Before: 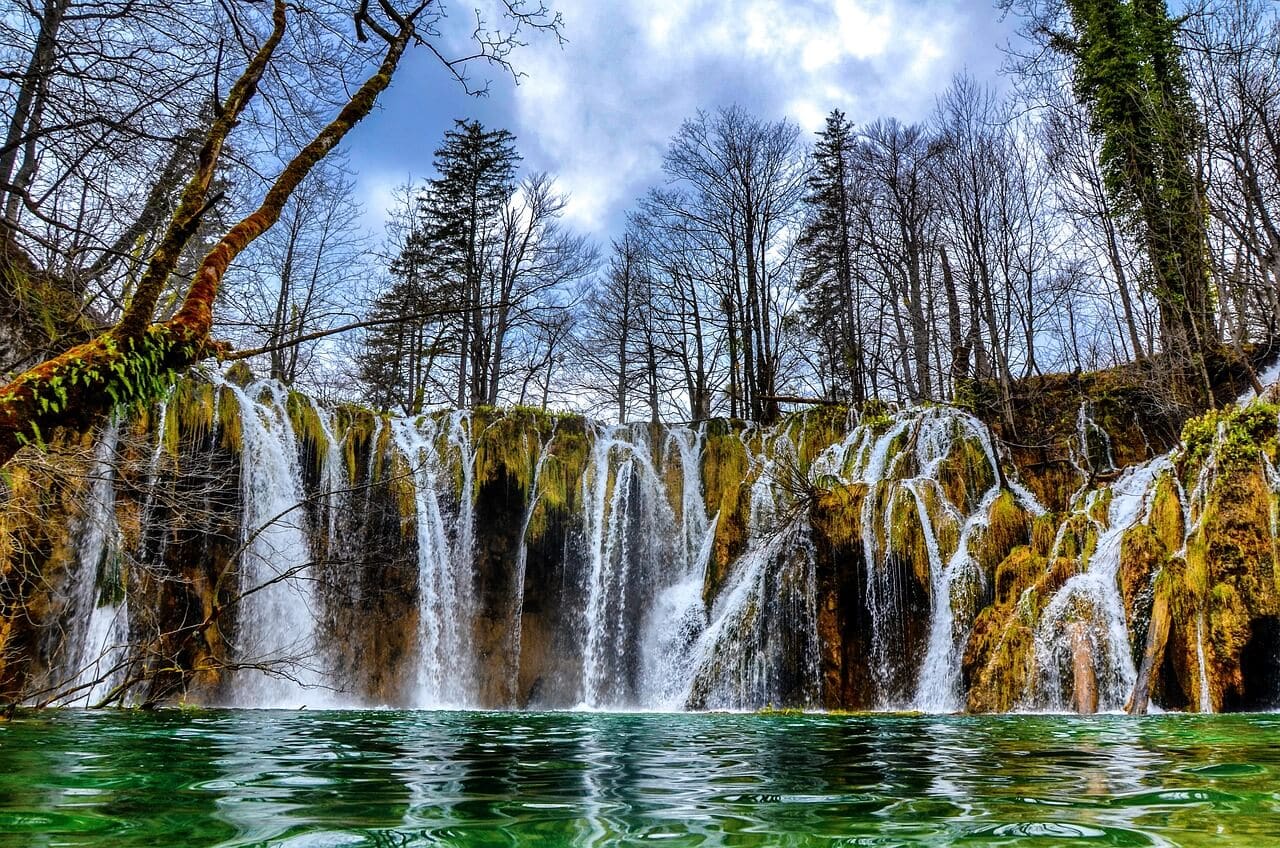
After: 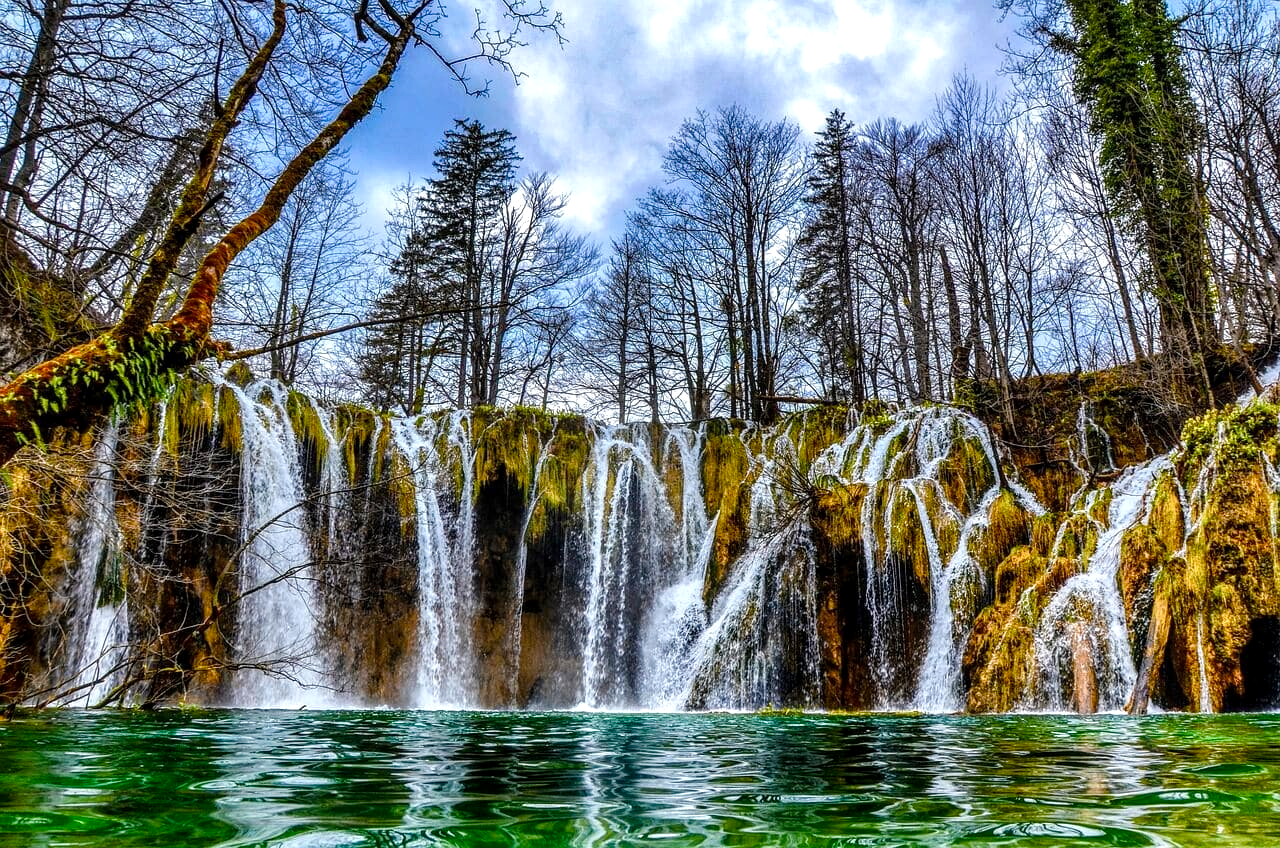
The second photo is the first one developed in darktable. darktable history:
color balance rgb: linear chroma grading › shadows 32%, linear chroma grading › global chroma -2%, linear chroma grading › mid-tones 4%, perceptual saturation grading › global saturation -2%, perceptual saturation grading › highlights -8%, perceptual saturation grading › mid-tones 8%, perceptual saturation grading › shadows 4%, perceptual brilliance grading › highlights 8%, perceptual brilliance grading › mid-tones 4%, perceptual brilliance grading › shadows 2%, global vibrance 16%, saturation formula JzAzBz (2021)
local contrast: on, module defaults
